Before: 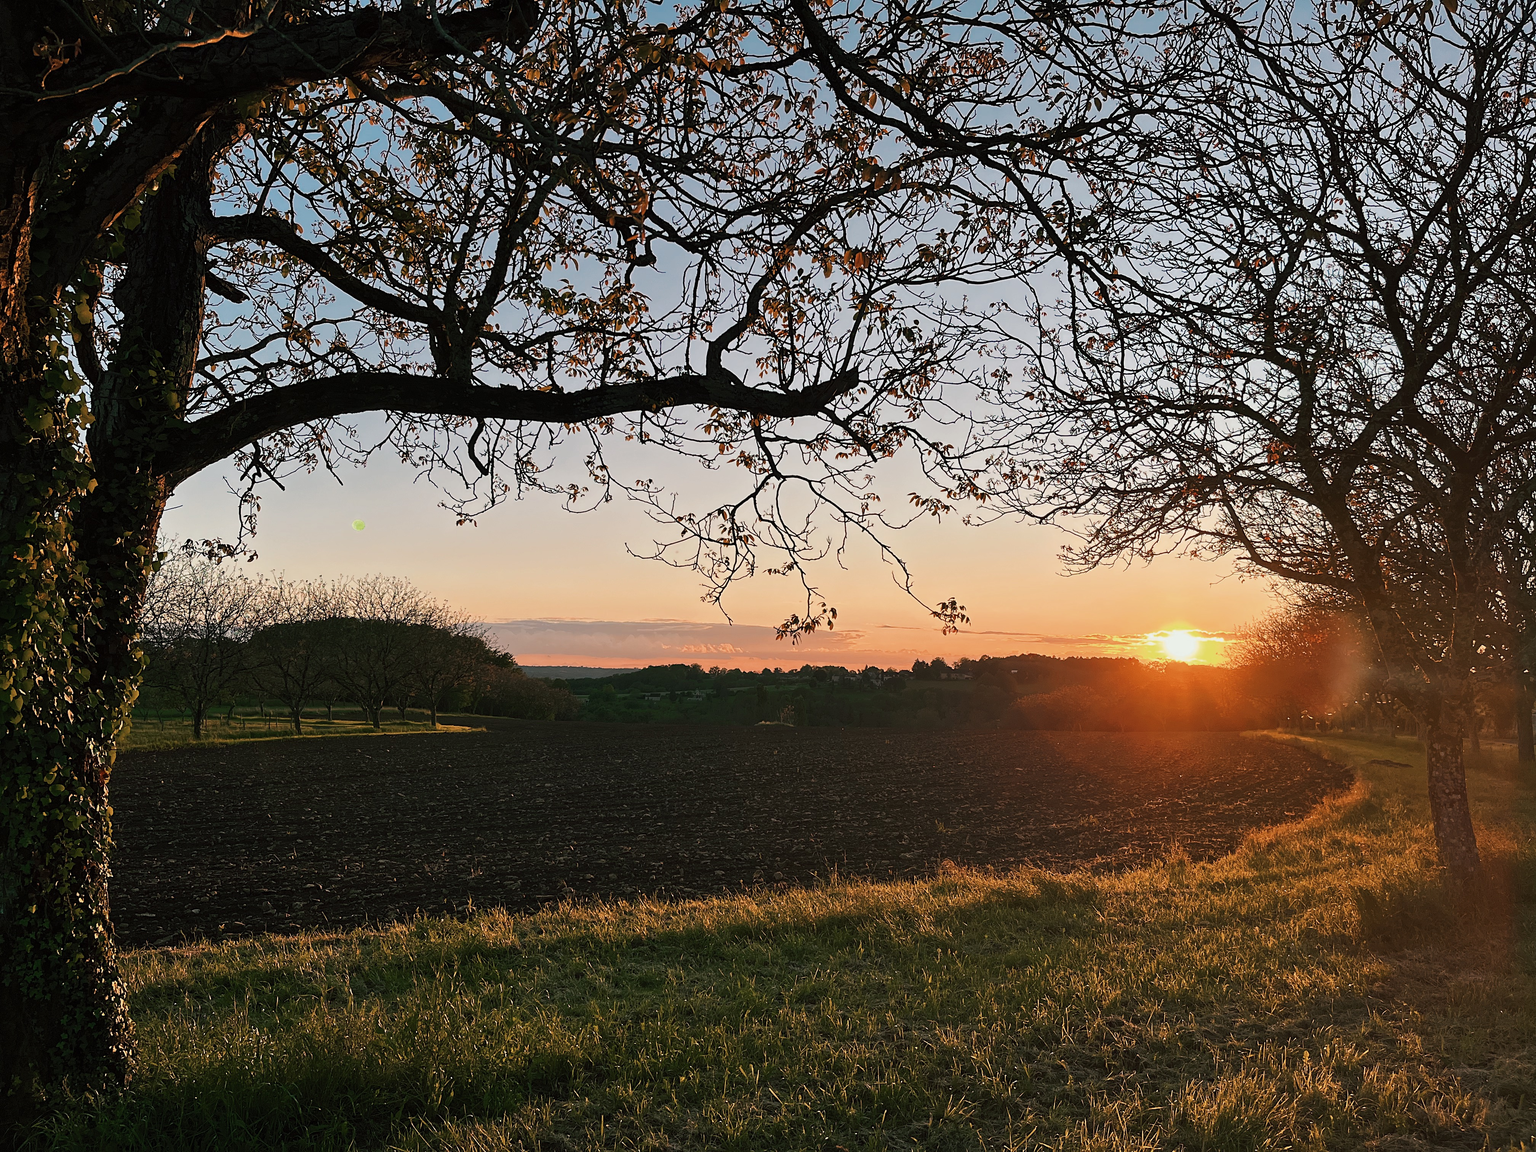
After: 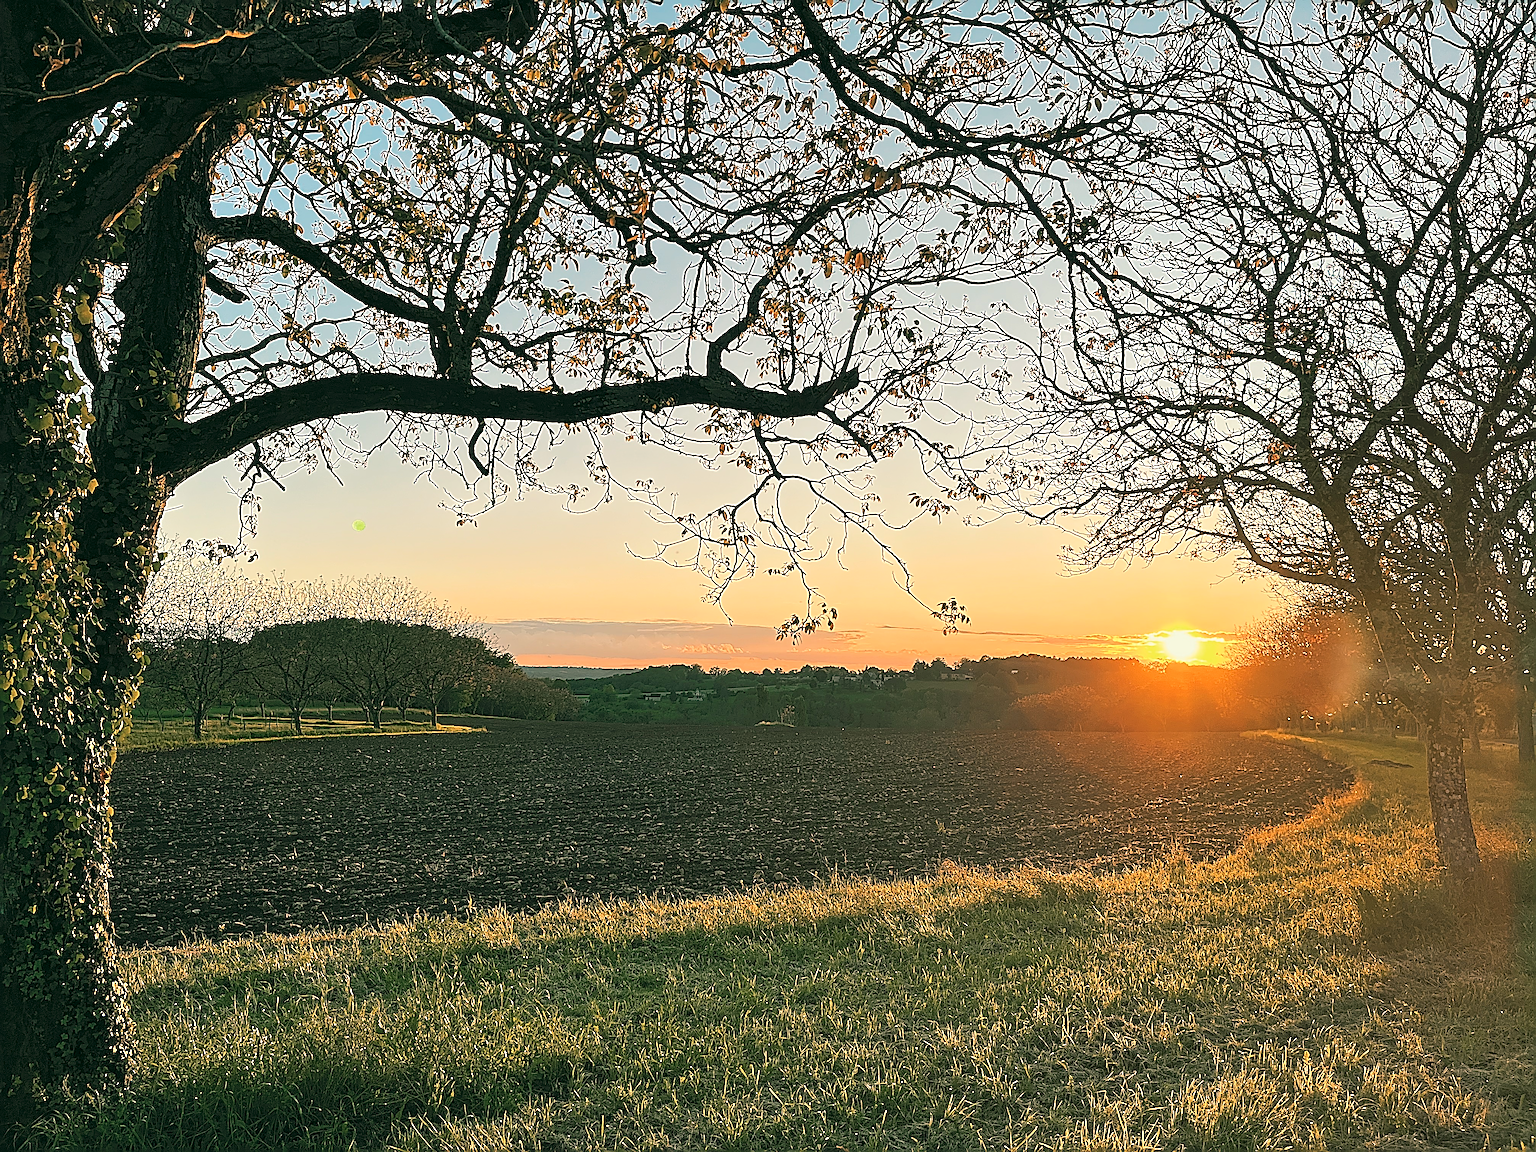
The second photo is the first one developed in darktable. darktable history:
sharpen: radius 3.17, amount 1.731
color correction: highlights a* -0.411, highlights b* 9.61, shadows a* -9.3, shadows b* 1.14
contrast brightness saturation: contrast 0.103, brightness 0.3, saturation 0.137
